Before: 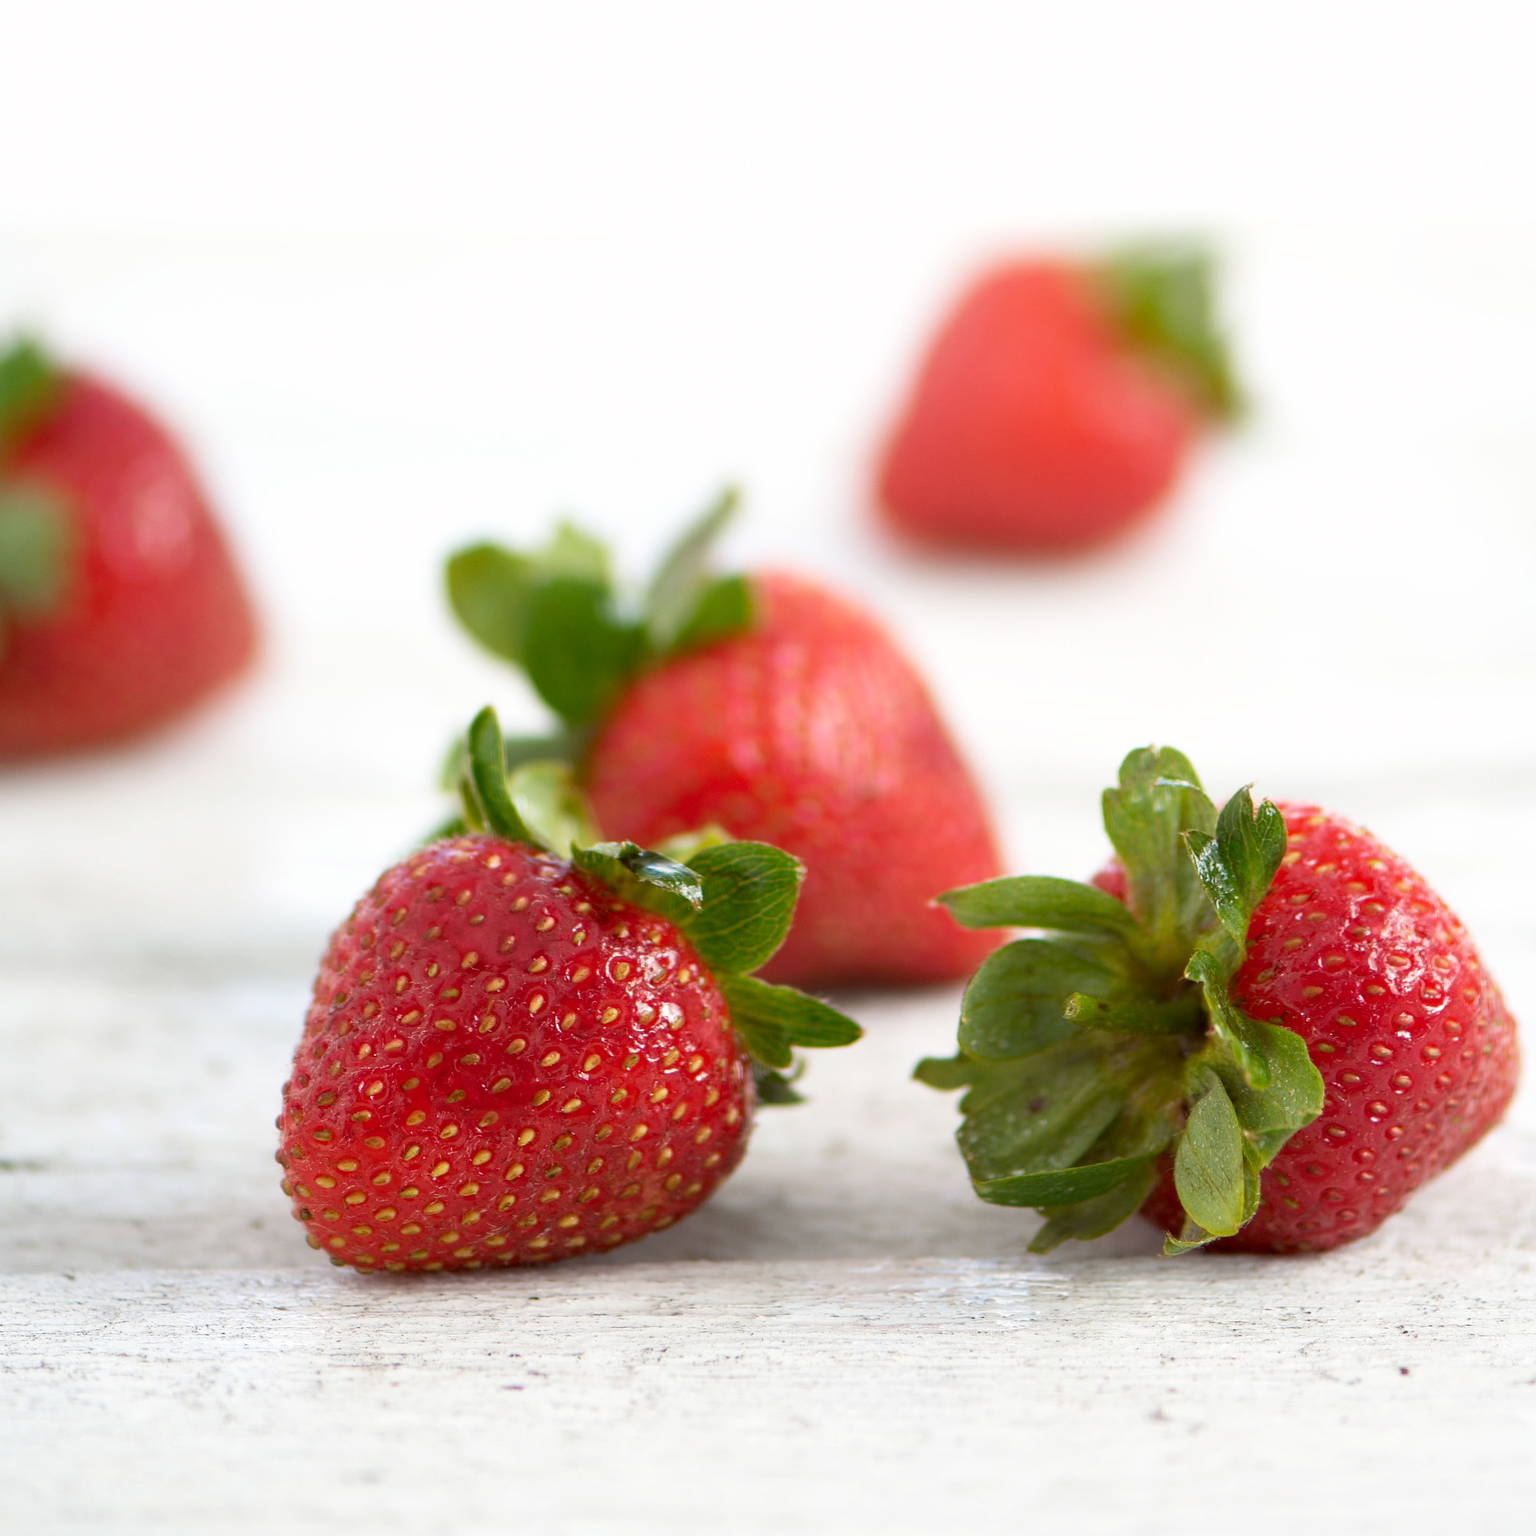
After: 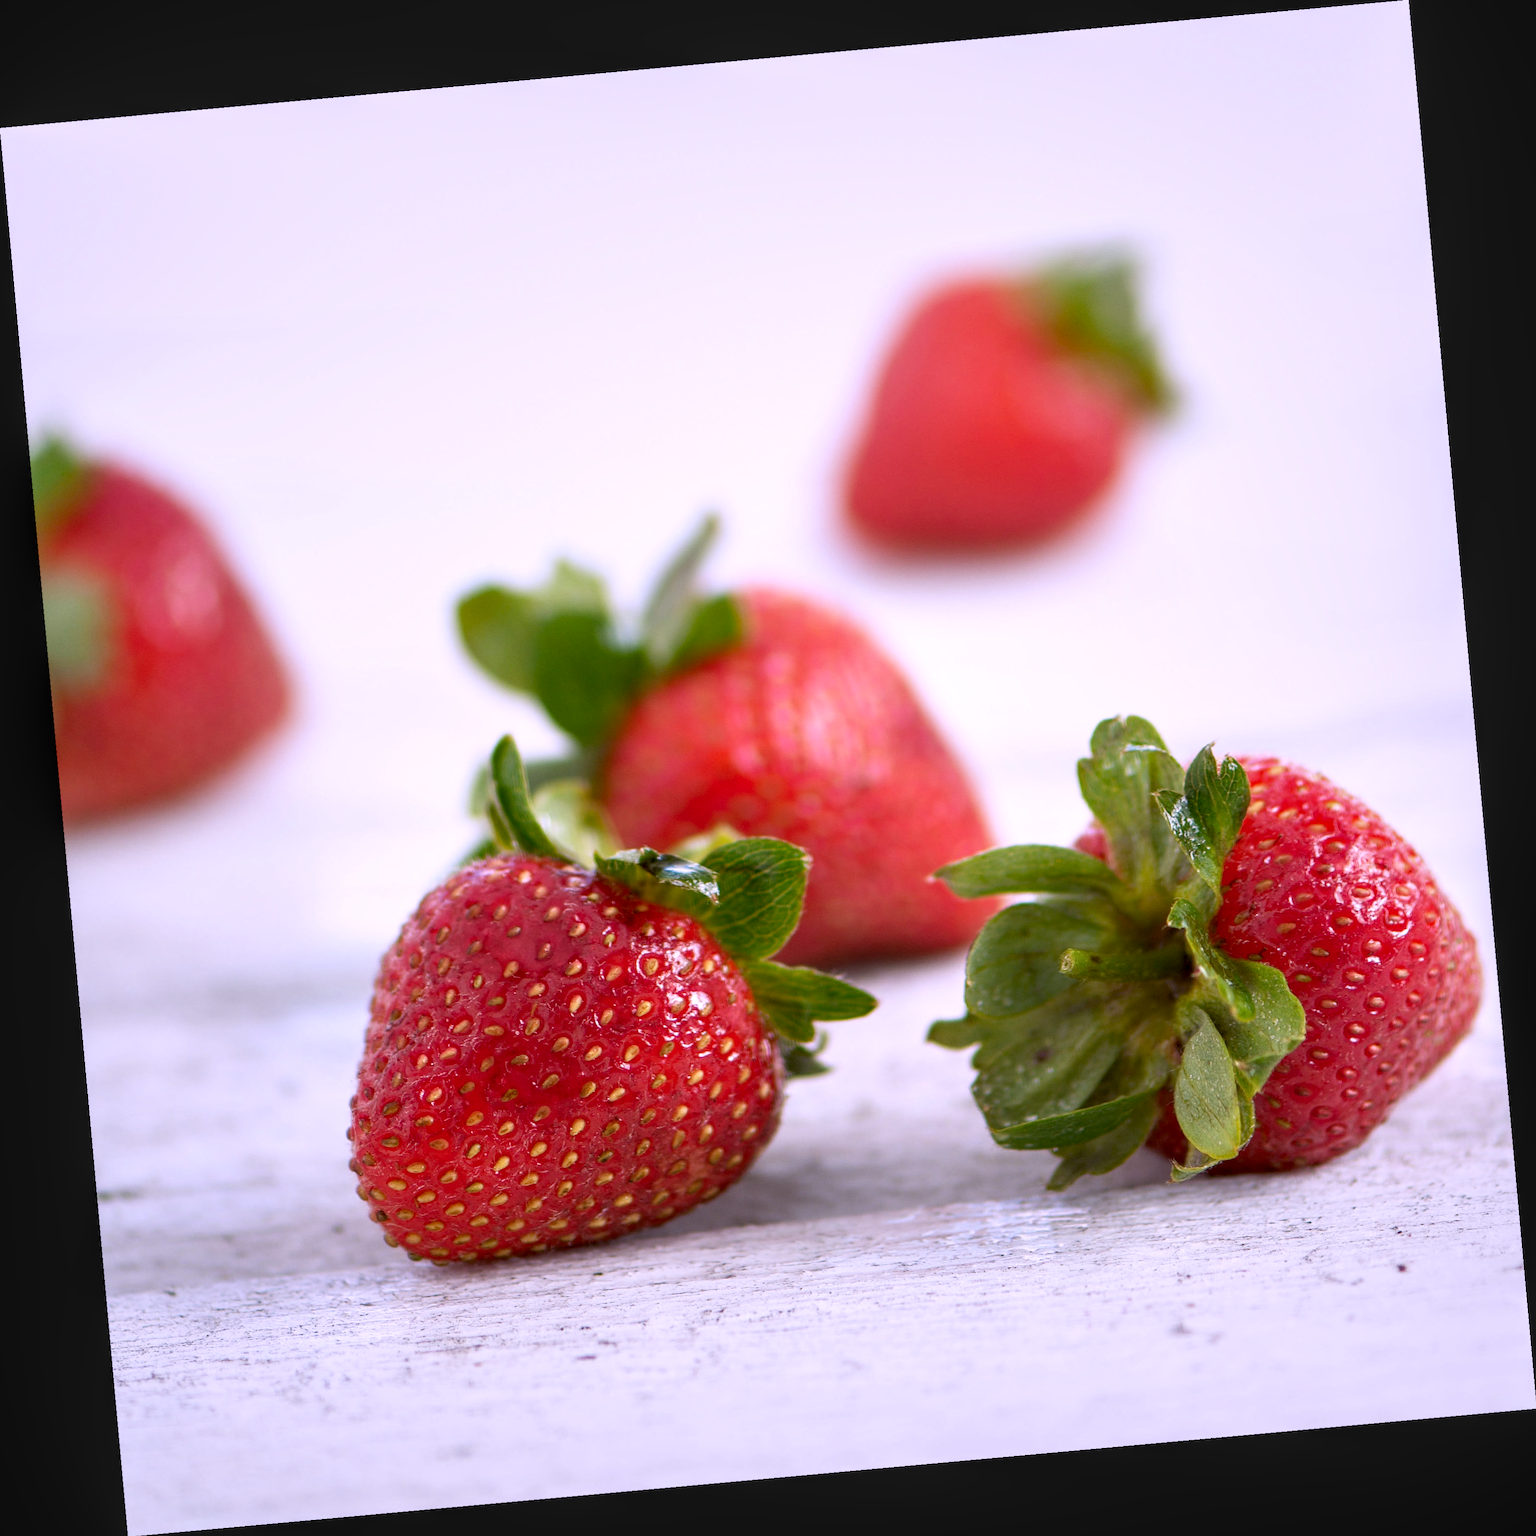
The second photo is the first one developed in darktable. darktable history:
rotate and perspective: rotation -5.2°, automatic cropping off
local contrast: on, module defaults
white balance: red 1.042, blue 1.17
